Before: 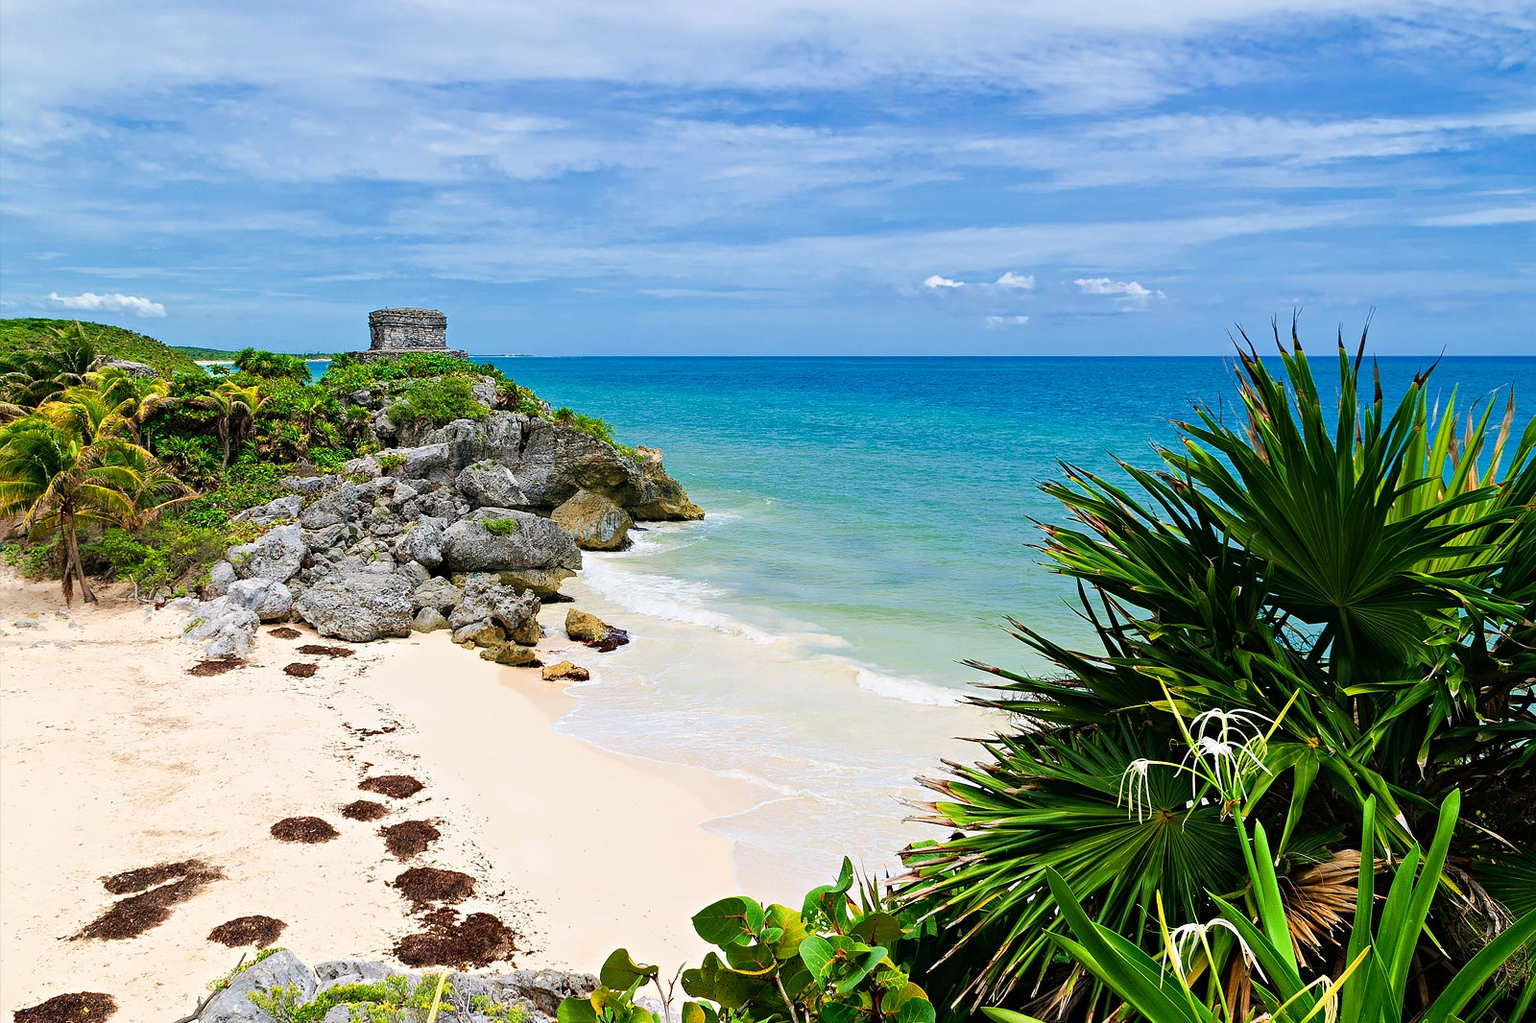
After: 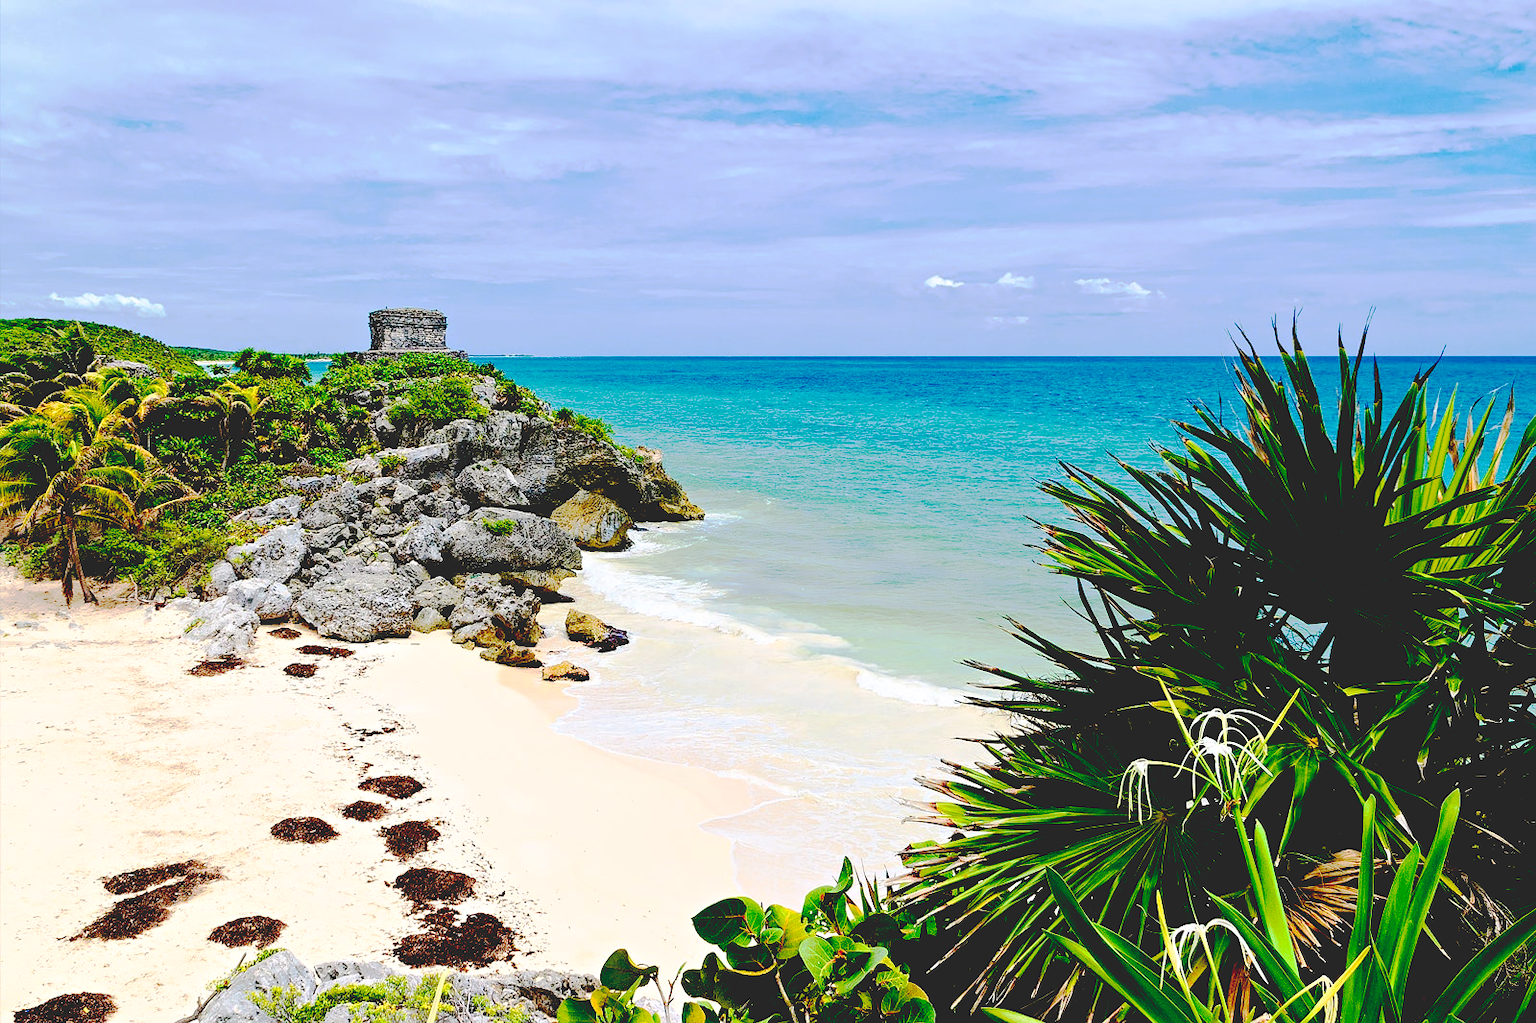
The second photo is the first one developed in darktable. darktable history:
tone equalizer: mask exposure compensation -0.512 EV
contrast brightness saturation: contrast 0.144
base curve: curves: ch0 [(0.065, 0.026) (0.236, 0.358) (0.53, 0.546) (0.777, 0.841) (0.924, 0.992)], exposure shift 0.01, preserve colors none
